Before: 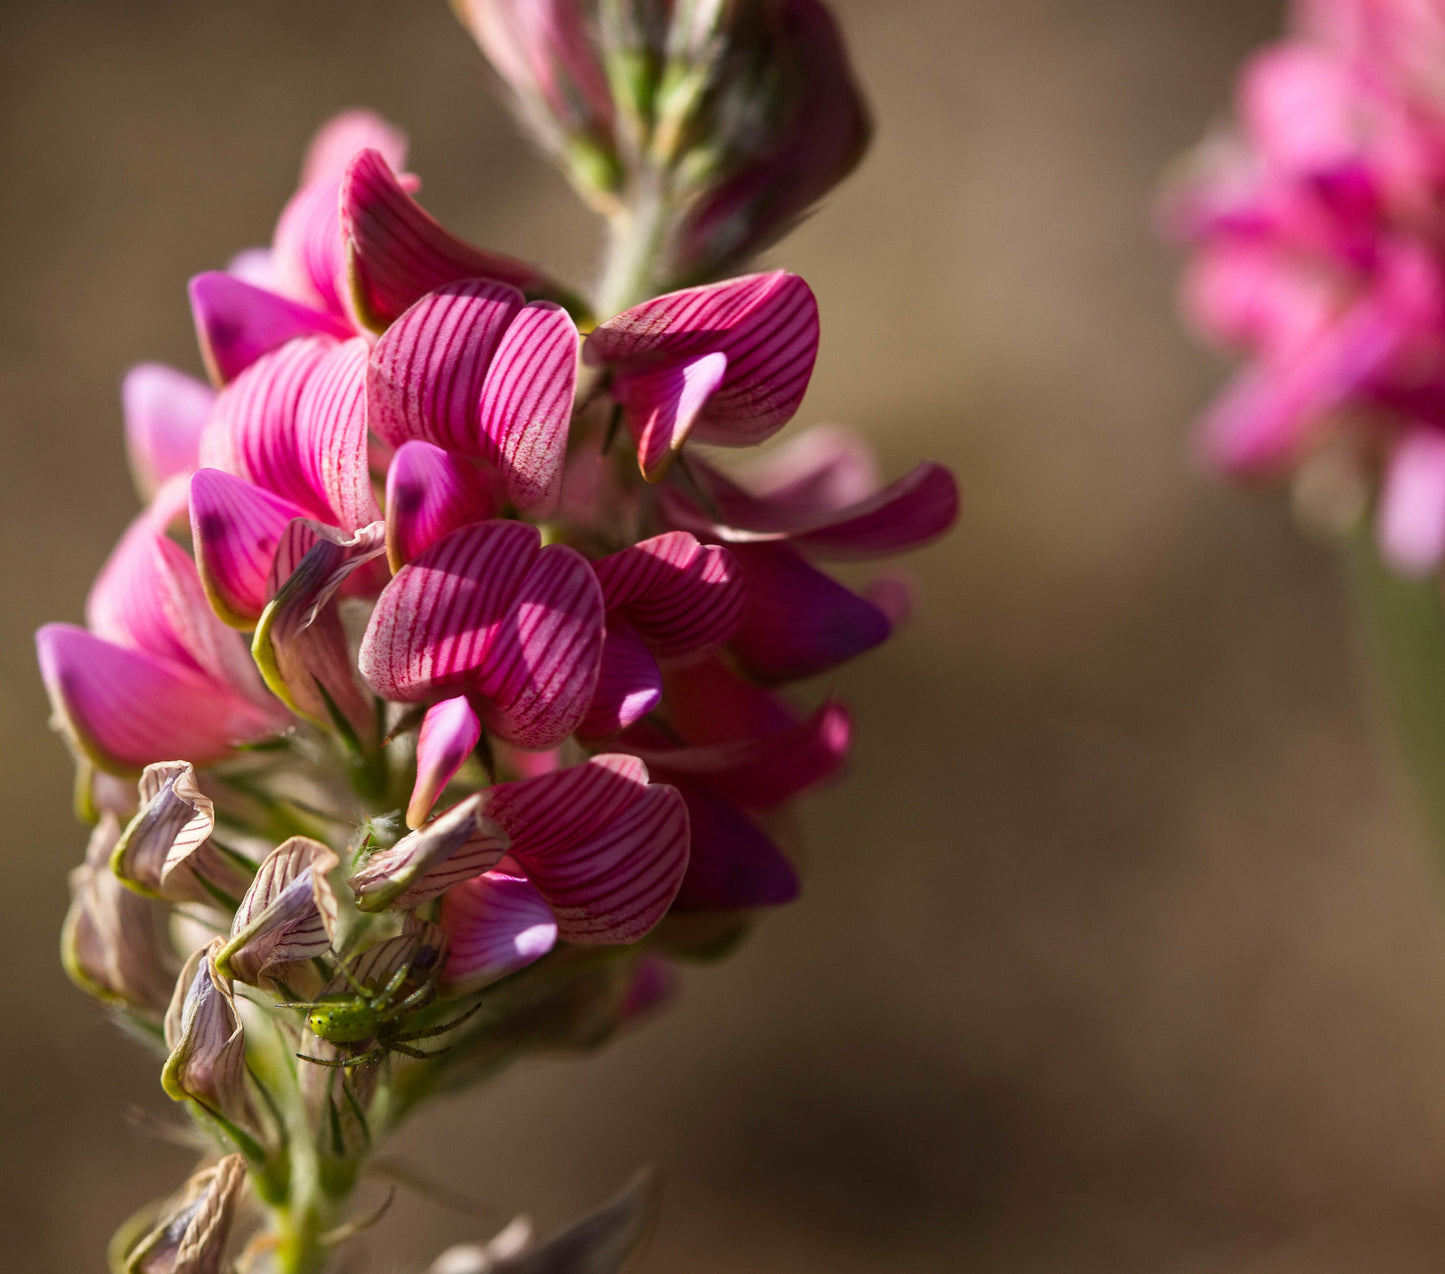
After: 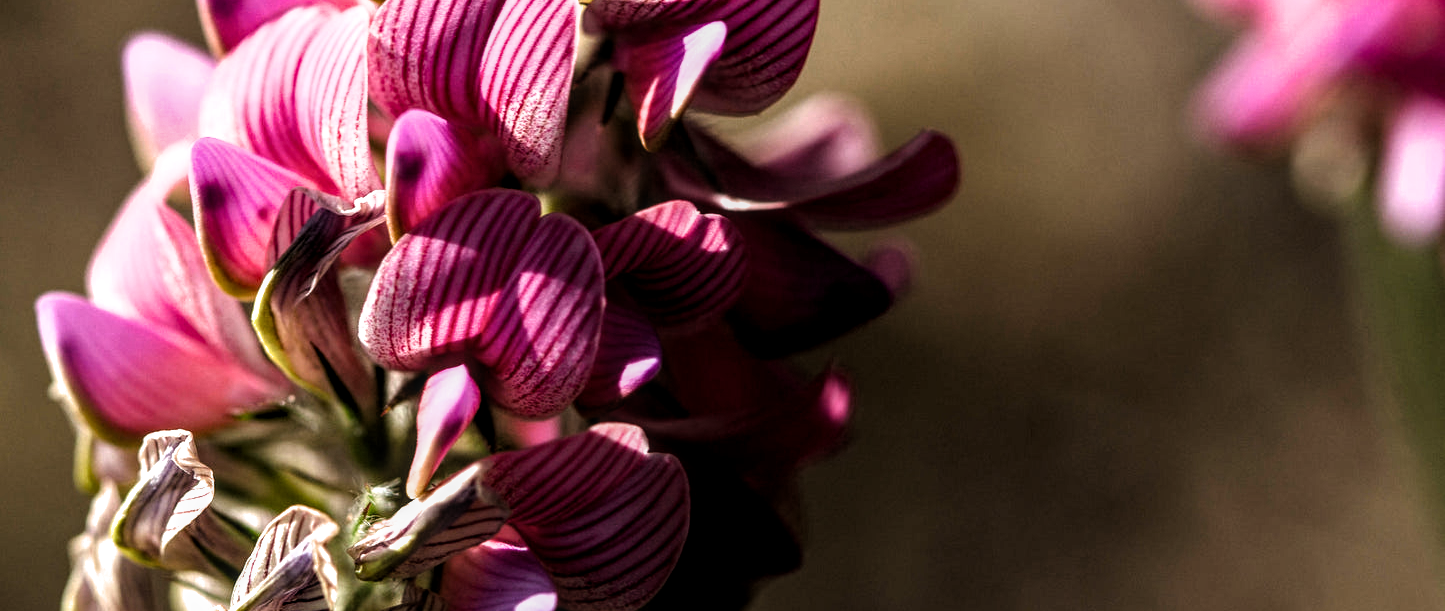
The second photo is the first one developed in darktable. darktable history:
crop and rotate: top 25.998%, bottom 25.982%
color correction: highlights b* -0.019
haze removal: adaptive false
tone equalizer: smoothing diameter 24.85%, edges refinement/feathering 13.3, preserve details guided filter
filmic rgb: black relative exposure -8.21 EV, white relative exposure 2.25 EV, threshold 3.05 EV, hardness 7.11, latitude 86.7%, contrast 1.681, highlights saturation mix -3.6%, shadows ↔ highlights balance -2.35%, color science v6 (2022), enable highlight reconstruction true
local contrast: on, module defaults
